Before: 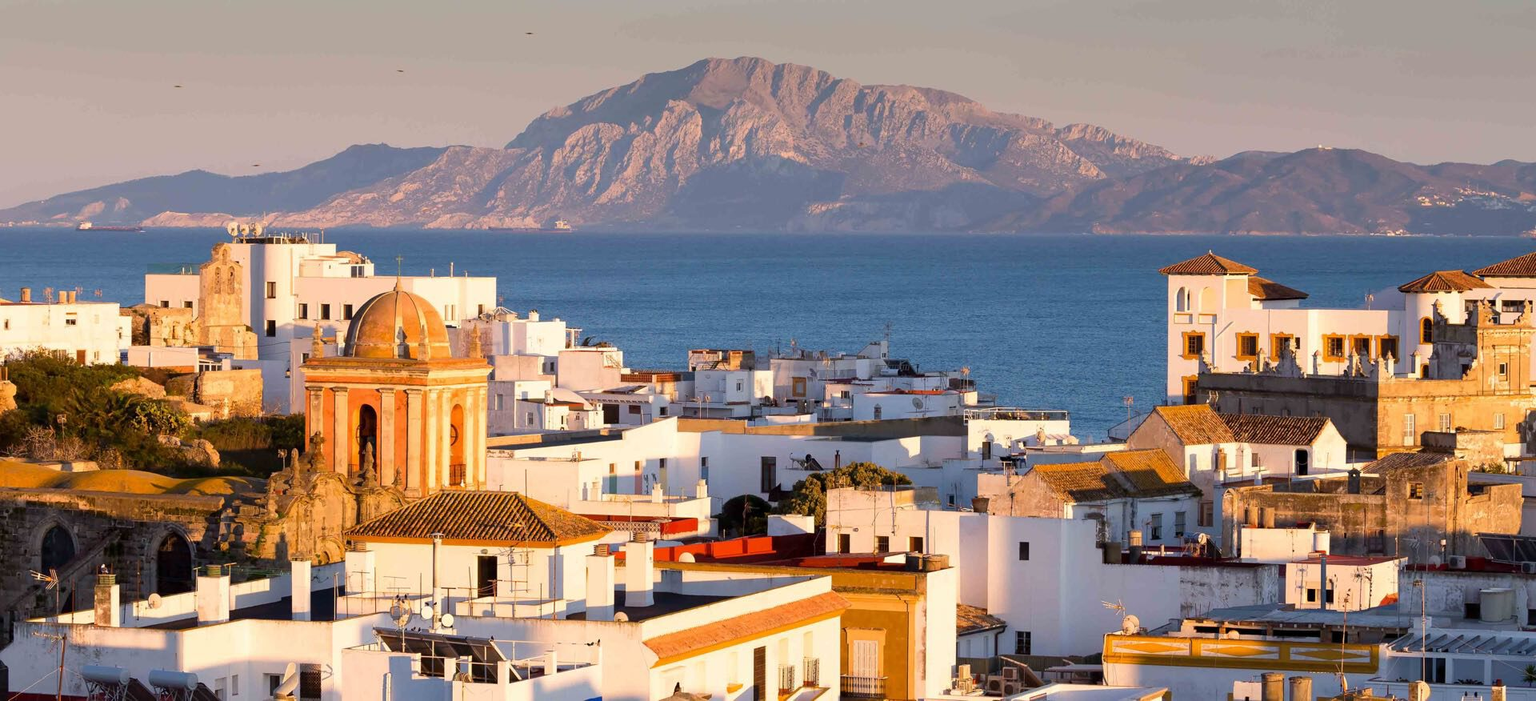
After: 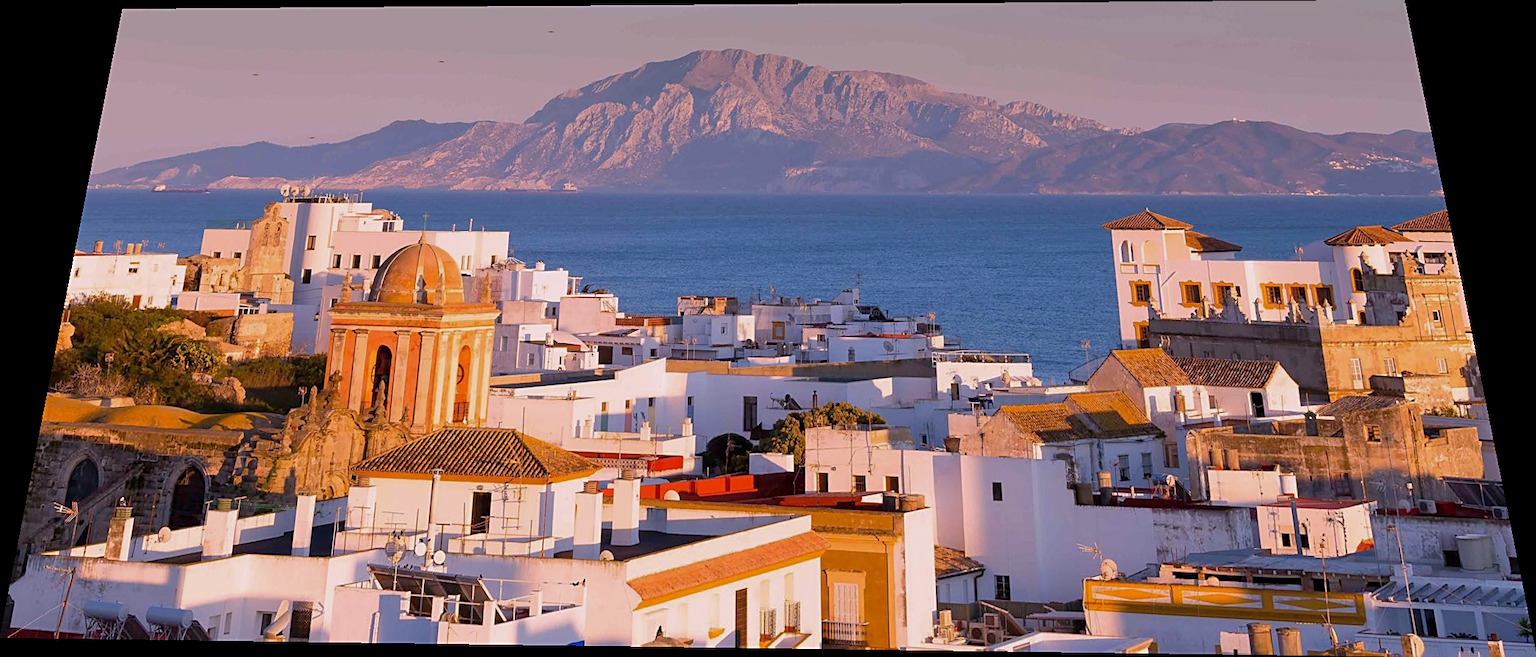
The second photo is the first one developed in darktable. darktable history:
sharpen: on, module defaults
white balance: red 1.066, blue 1.119
rotate and perspective: rotation 0.128°, lens shift (vertical) -0.181, lens shift (horizontal) -0.044, shear 0.001, automatic cropping off
tone equalizer: -8 EV 0.25 EV, -7 EV 0.417 EV, -6 EV 0.417 EV, -5 EV 0.25 EV, -3 EV -0.25 EV, -2 EV -0.417 EV, -1 EV -0.417 EV, +0 EV -0.25 EV, edges refinement/feathering 500, mask exposure compensation -1.57 EV, preserve details guided filter
